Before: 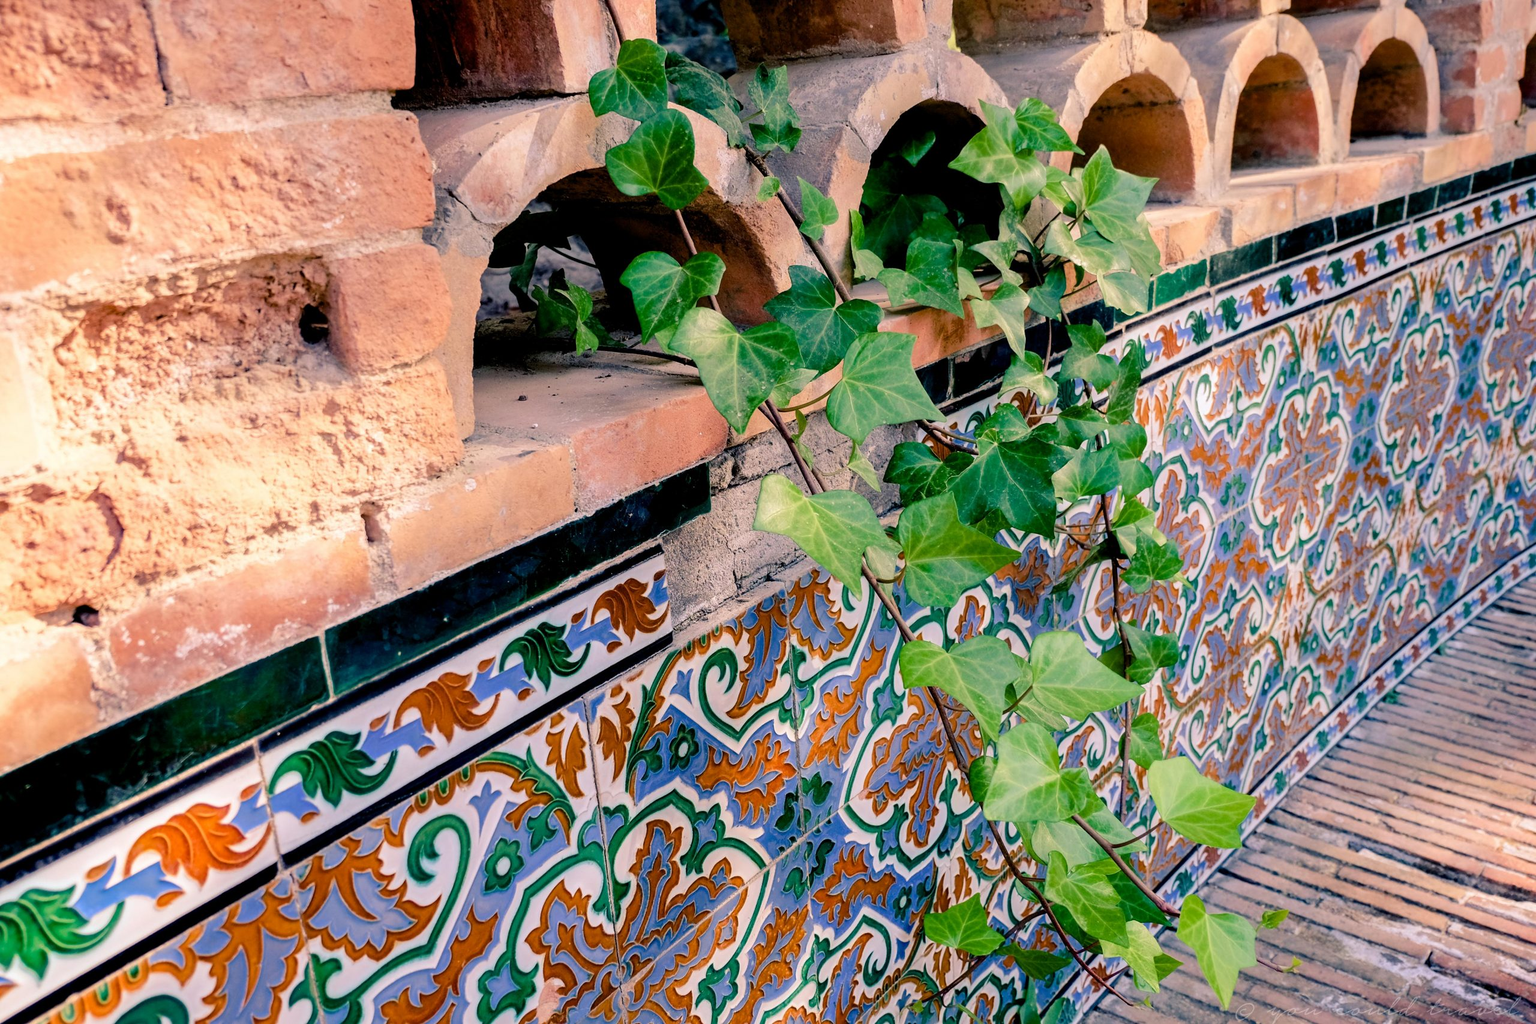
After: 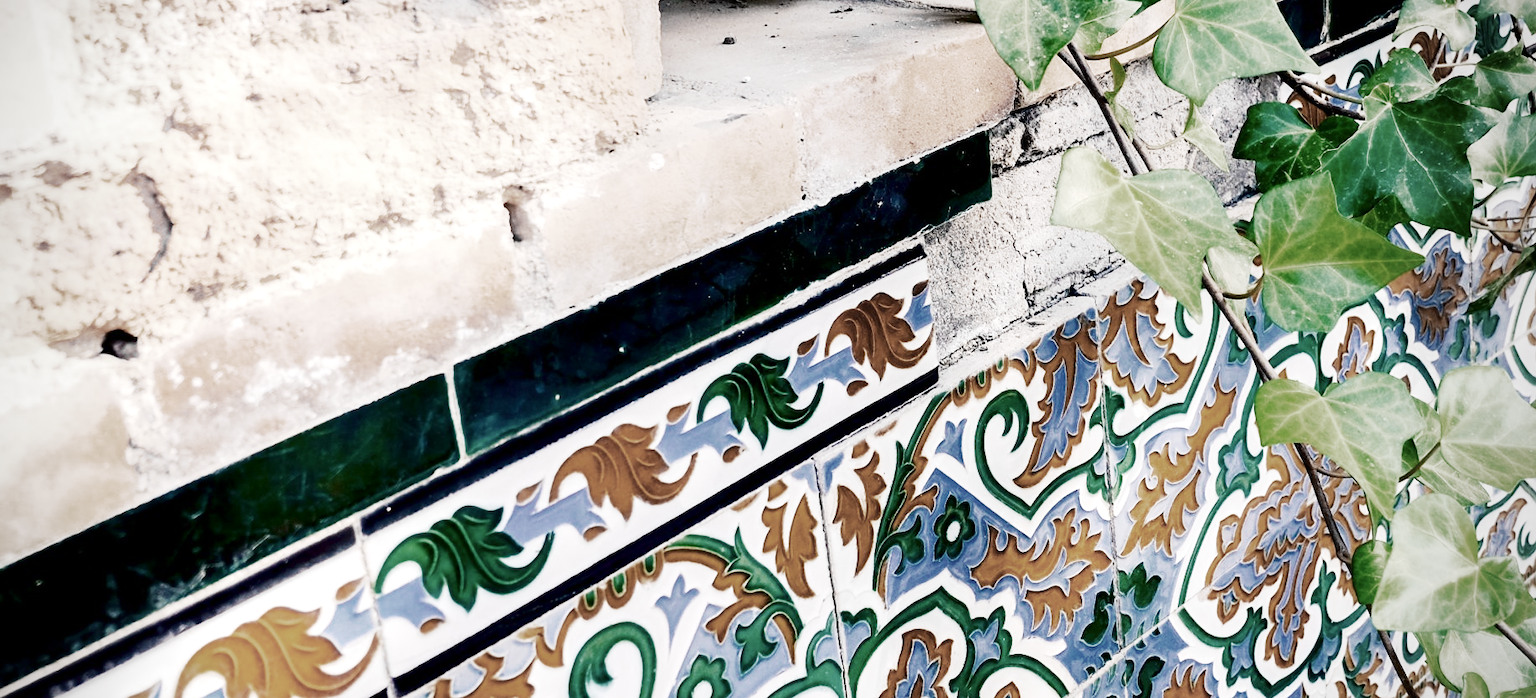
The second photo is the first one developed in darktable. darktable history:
crop: top 36.049%, right 28.313%, bottom 15.083%
vignetting: on, module defaults
contrast equalizer: y [[0.5, 0.5, 0.5, 0.539, 0.64, 0.611], [0.5 ×6], [0.5 ×6], [0 ×6], [0 ×6]], mix -0.195
base curve: curves: ch0 [(0, 0) (0.088, 0.125) (0.176, 0.251) (0.354, 0.501) (0.613, 0.749) (1, 0.877)], preserve colors none
exposure: black level correction 0, exposure 1.2 EV, compensate highlight preservation false
contrast brightness saturation: contrast 0.134, brightness -0.244, saturation 0.146
color zones: curves: ch0 [(0, 0.487) (0.241, 0.395) (0.434, 0.373) (0.658, 0.412) (0.838, 0.487)]; ch1 [(0, 0) (0.053, 0.053) (0.211, 0.202) (0.579, 0.259) (0.781, 0.241)]
